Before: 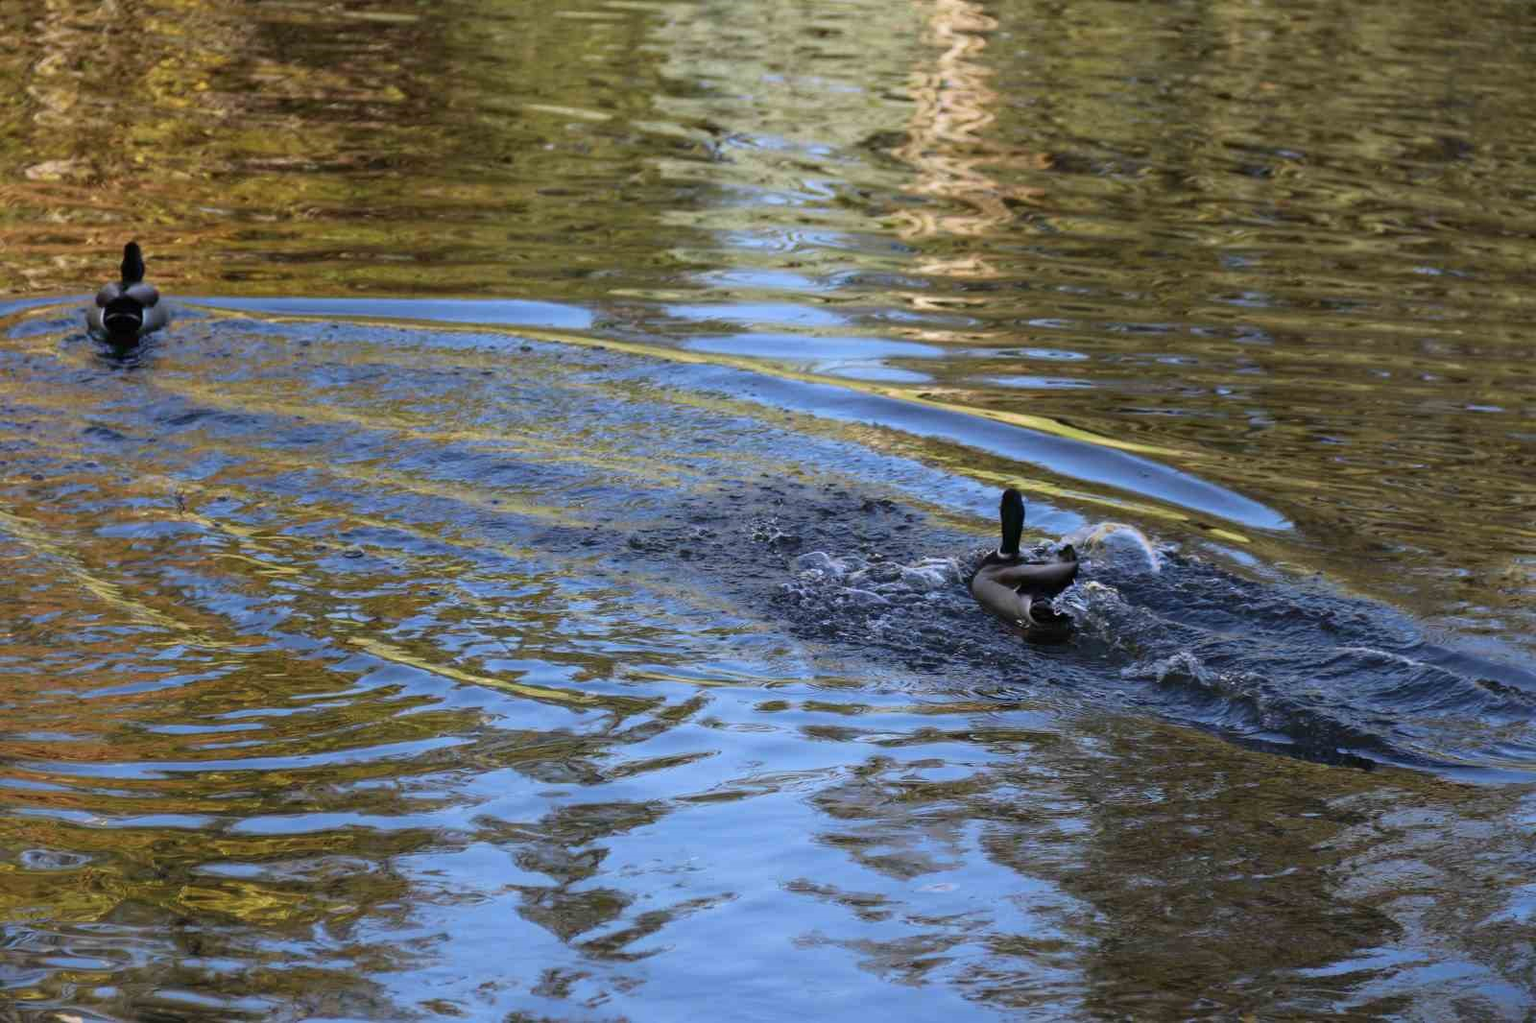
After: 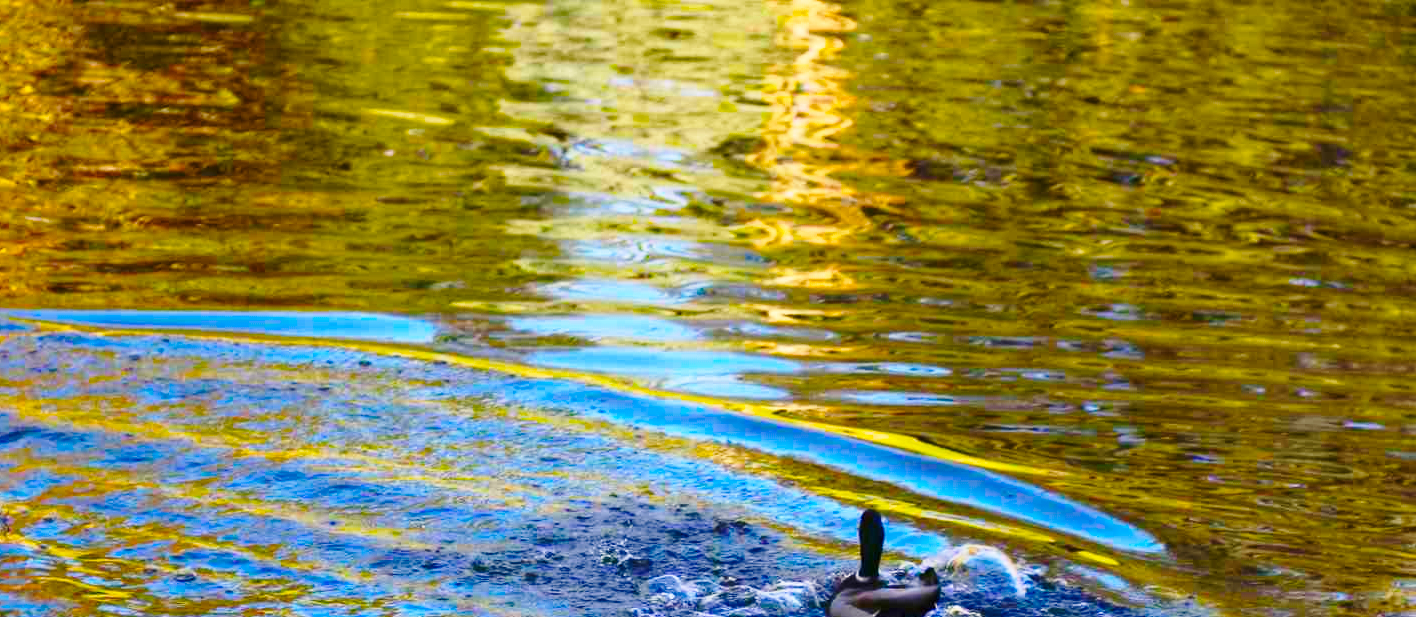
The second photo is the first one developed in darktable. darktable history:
base curve: curves: ch0 [(0, 0) (0.028, 0.03) (0.121, 0.232) (0.46, 0.748) (0.859, 0.968) (1, 1)], preserve colors none
color balance rgb: highlights gain › chroma 3.105%, highlights gain › hue 72.53°, linear chroma grading › global chroma 49.821%, perceptual saturation grading › global saturation 30.244%, perceptual brilliance grading › global brilliance 15.302%, perceptual brilliance grading › shadows -35.377%, contrast -20.024%
crop and rotate: left 11.469%, bottom 42.044%
